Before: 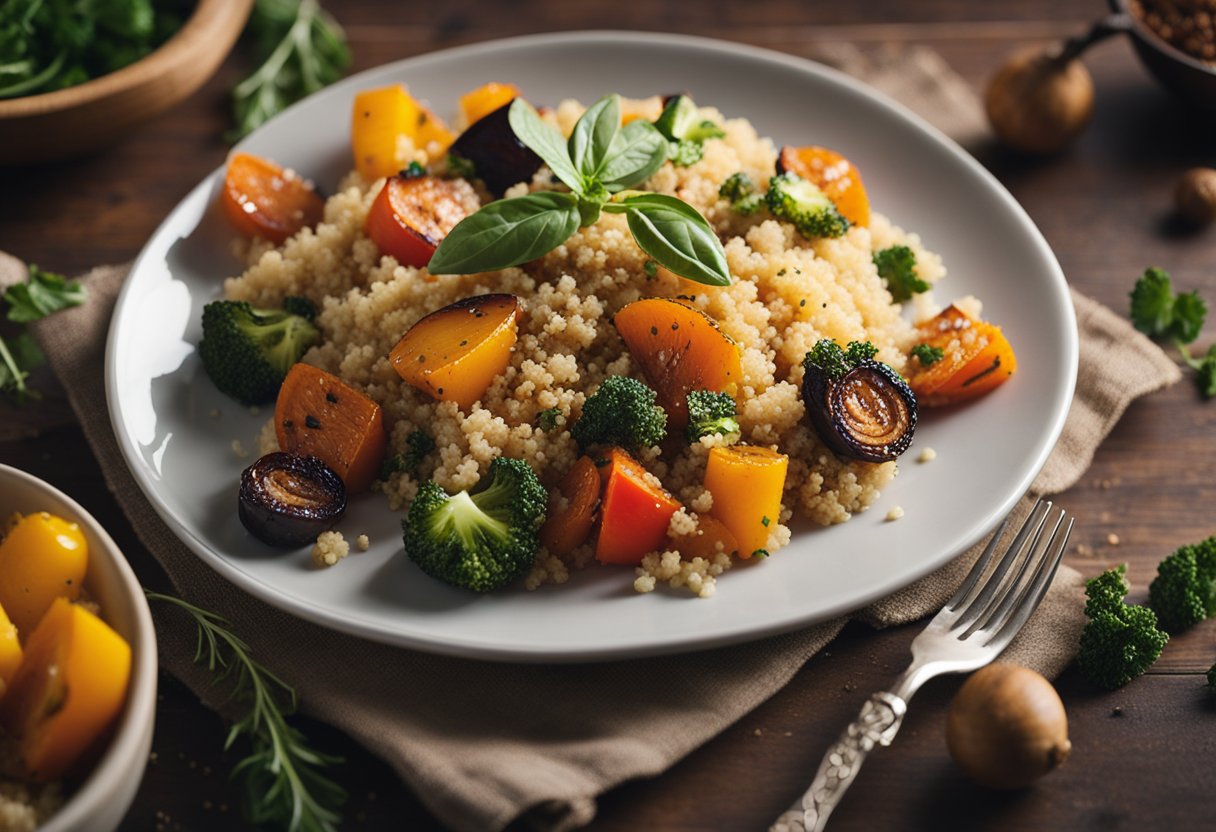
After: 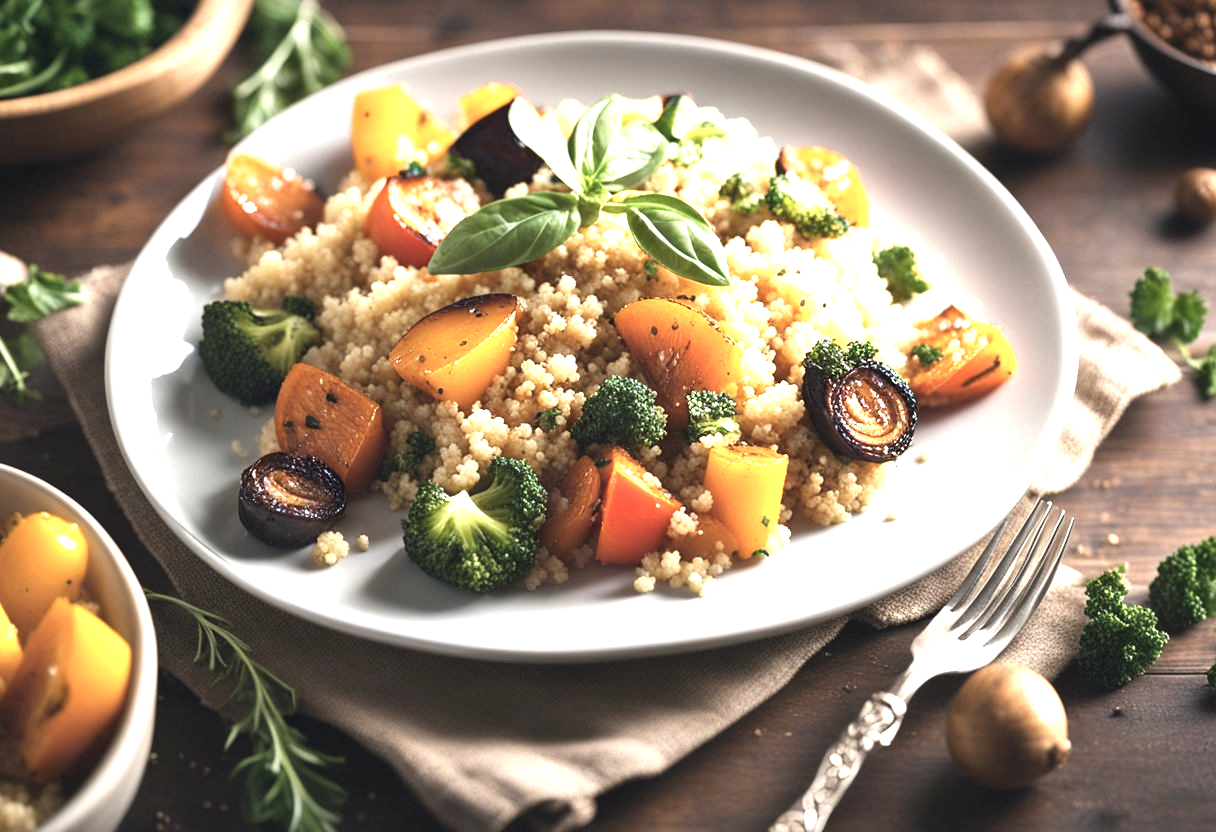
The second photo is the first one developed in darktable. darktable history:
exposure: exposure 1.48 EV, compensate highlight preservation false
color correction: highlights b* -0.031, saturation 0.77
